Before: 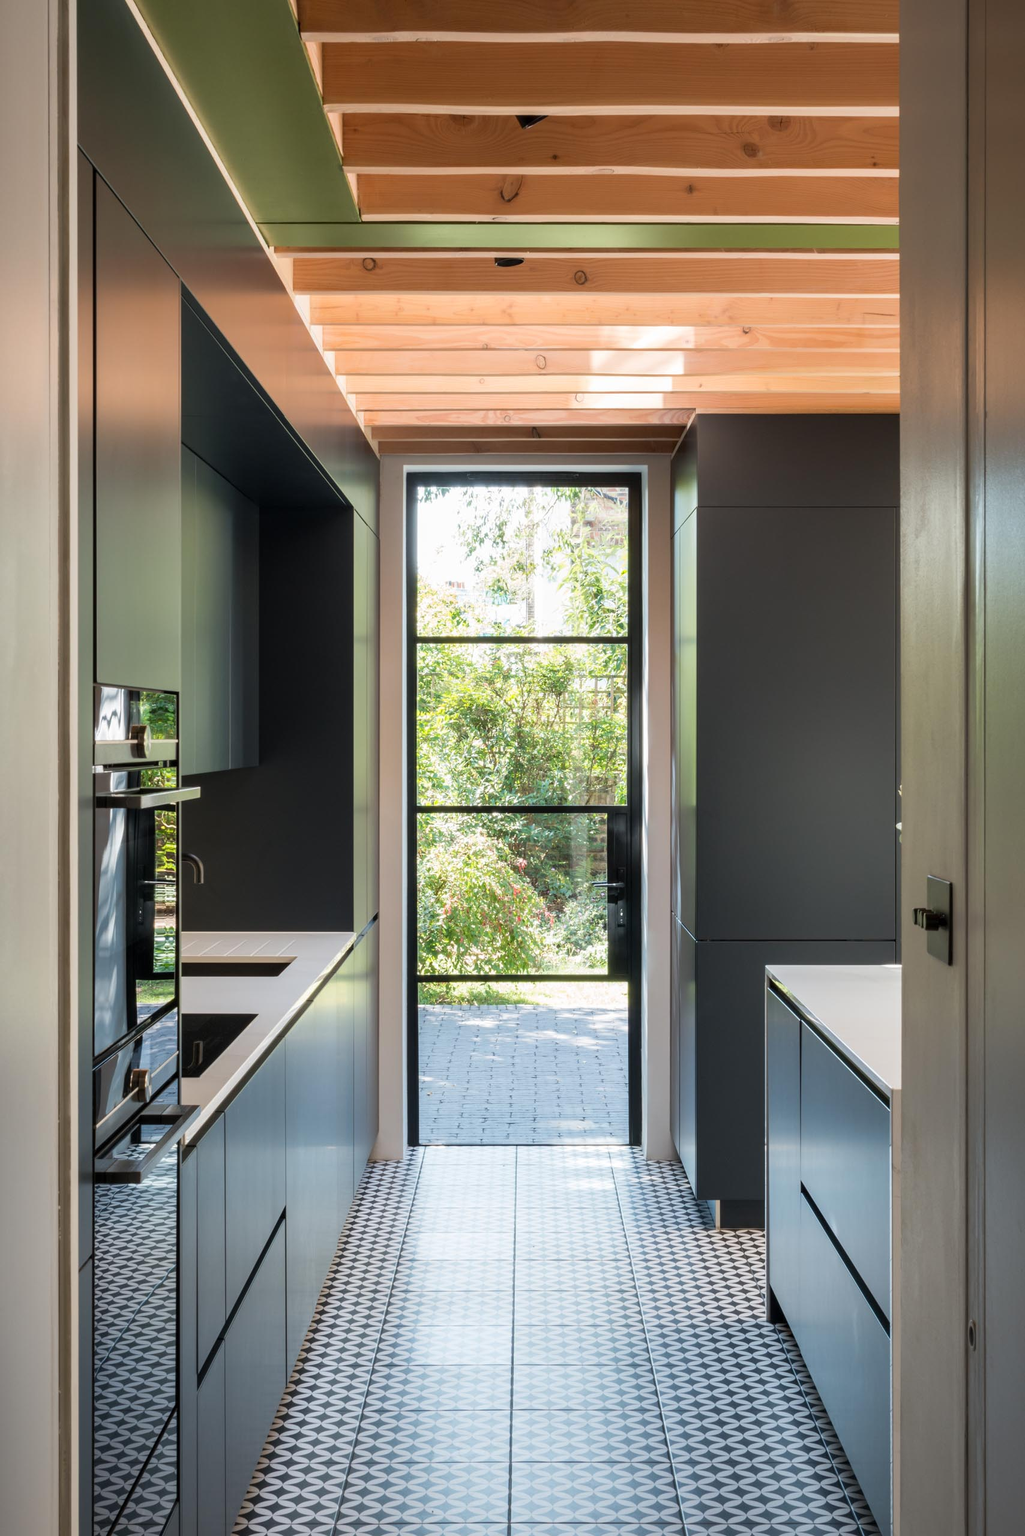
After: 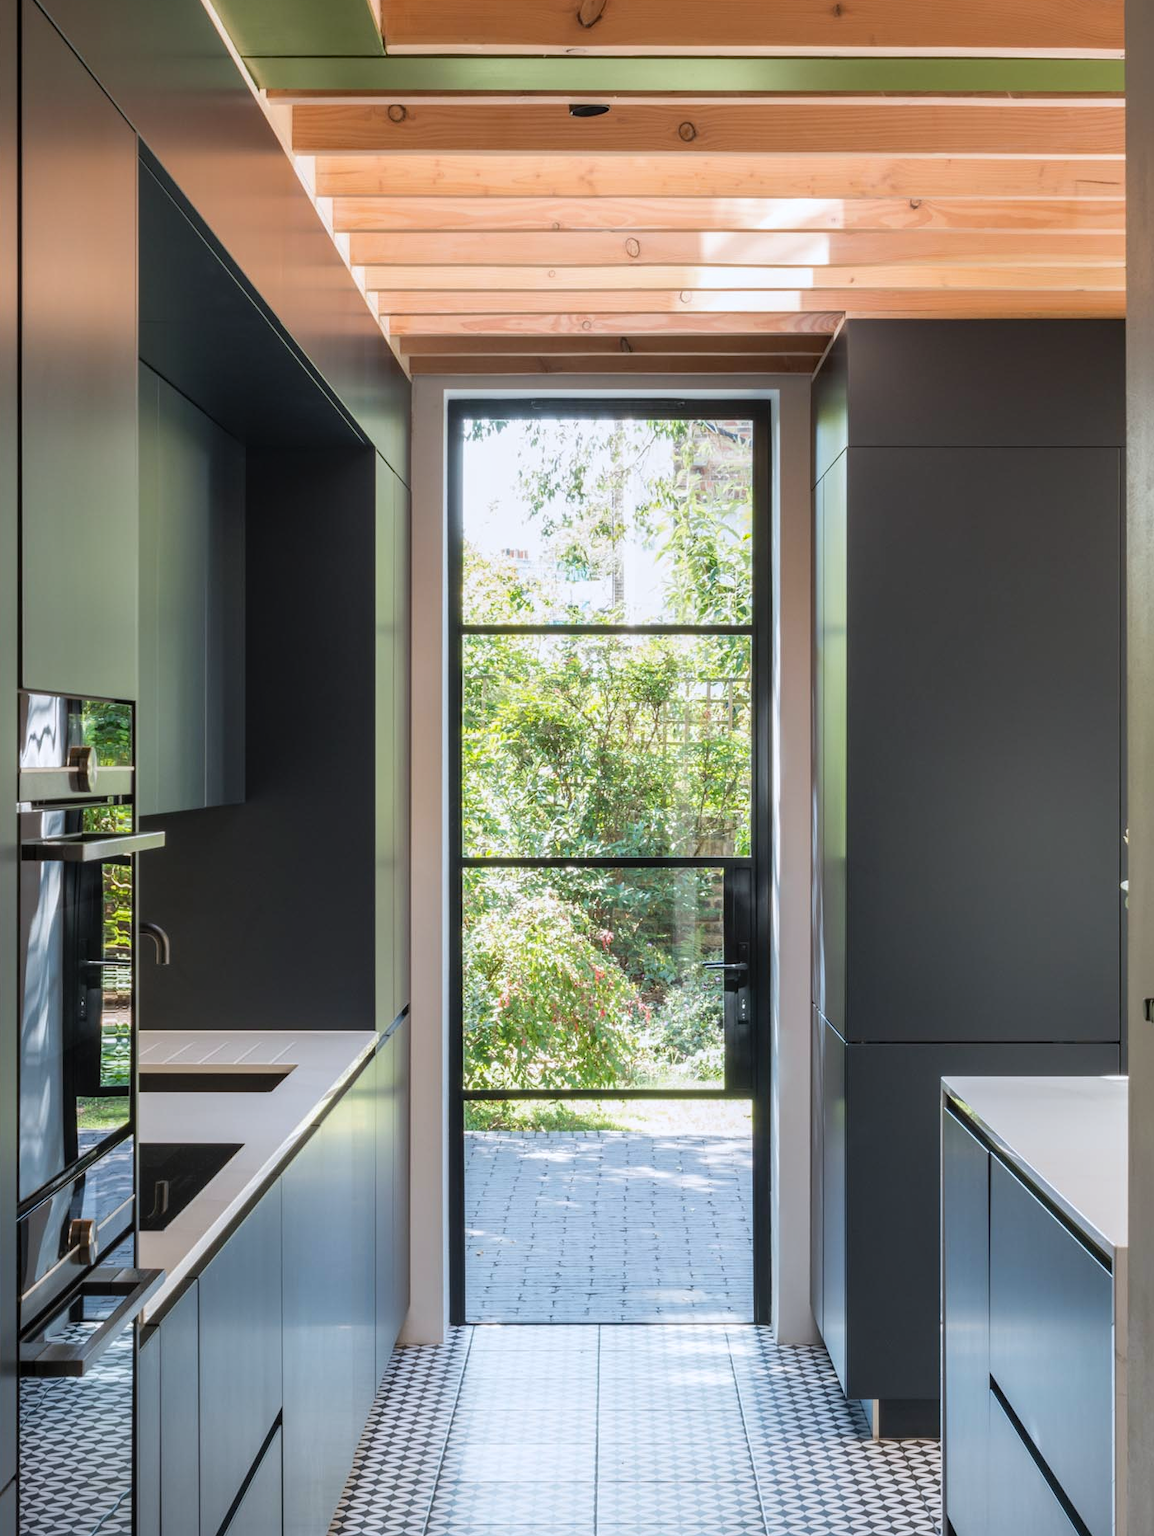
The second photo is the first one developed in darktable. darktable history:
white balance: red 0.983, blue 1.036
local contrast: detail 110%
crop: left 7.856%, top 11.836%, right 10.12%, bottom 15.387%
